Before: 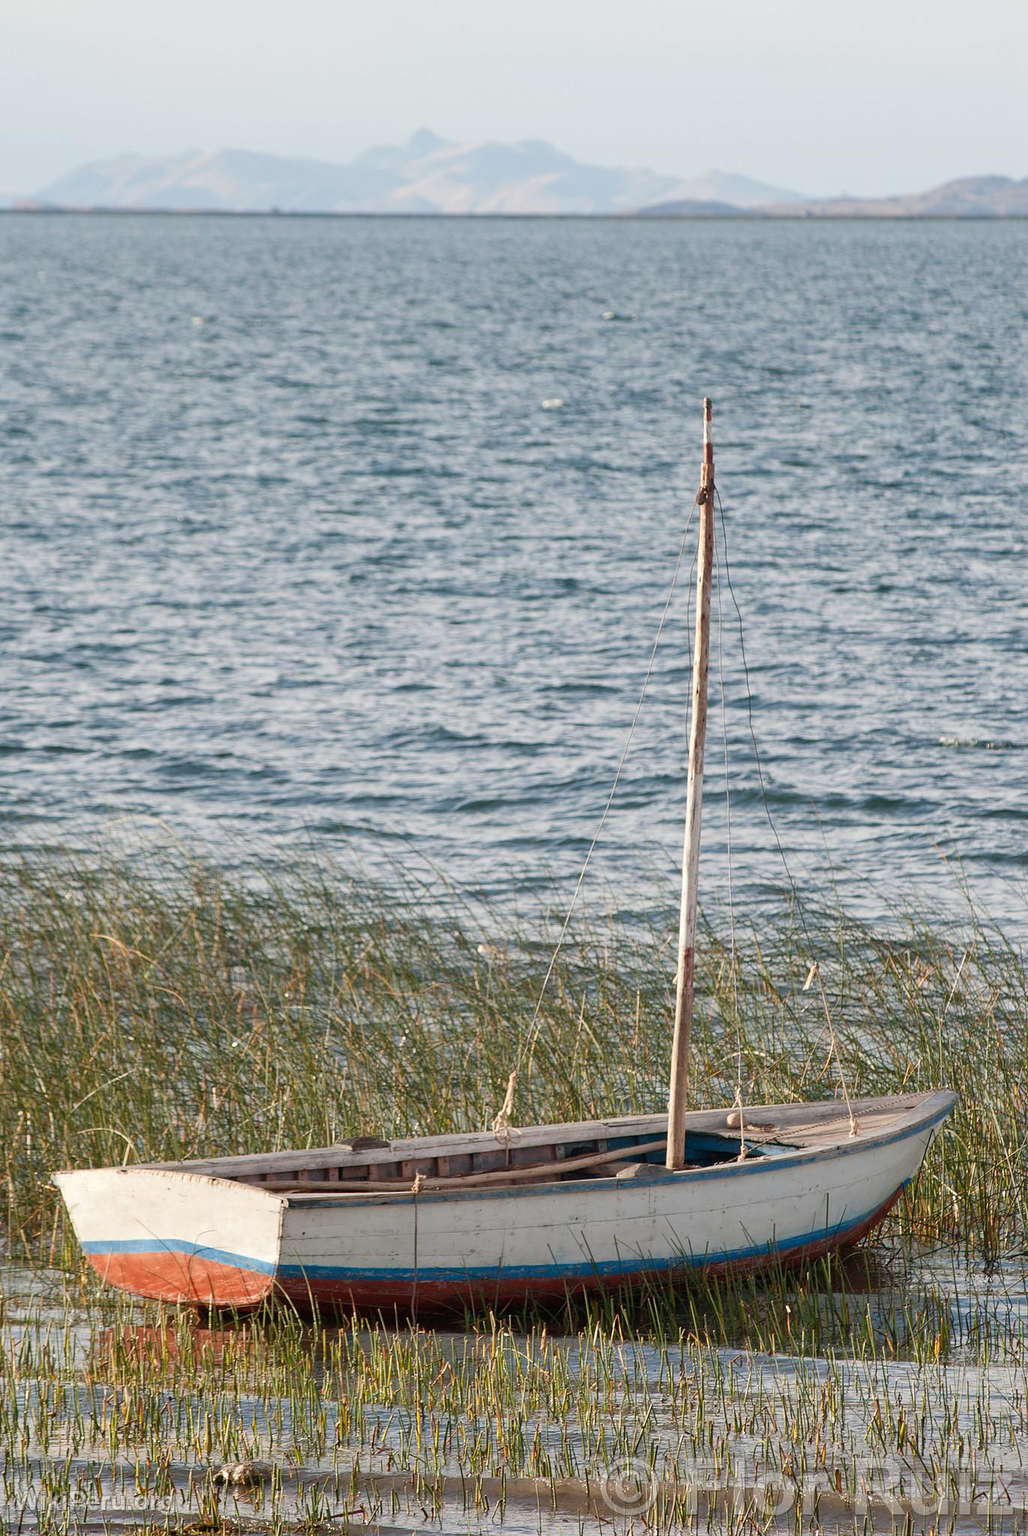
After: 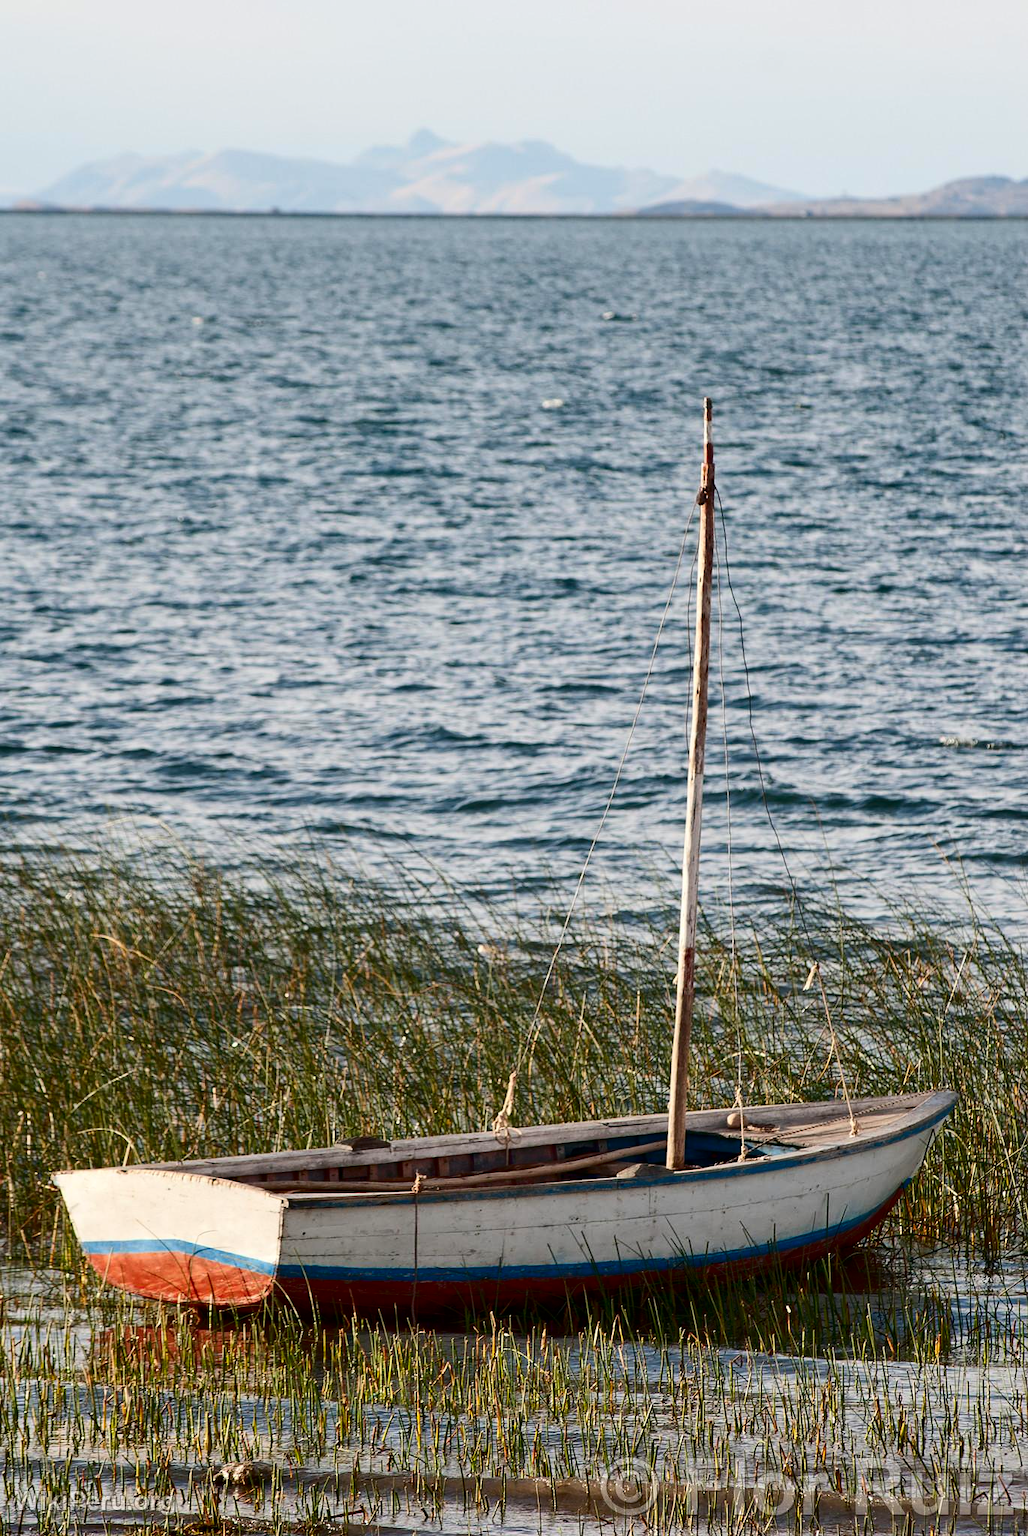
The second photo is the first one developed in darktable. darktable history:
contrast brightness saturation: contrast 0.215, brightness -0.184, saturation 0.23
